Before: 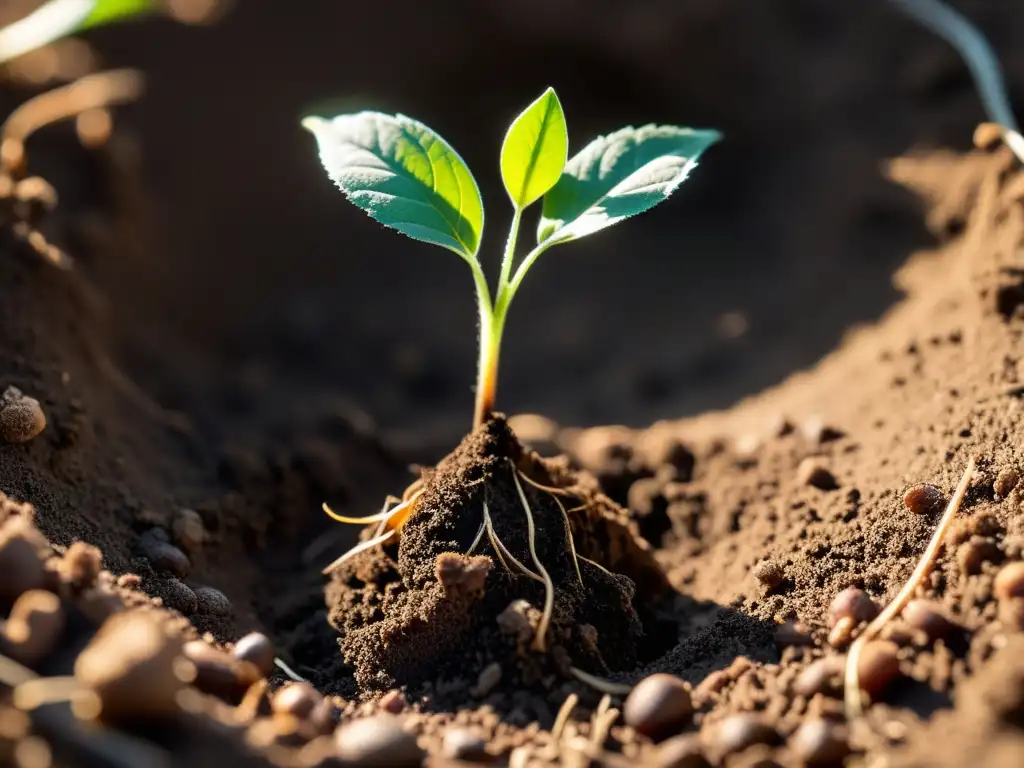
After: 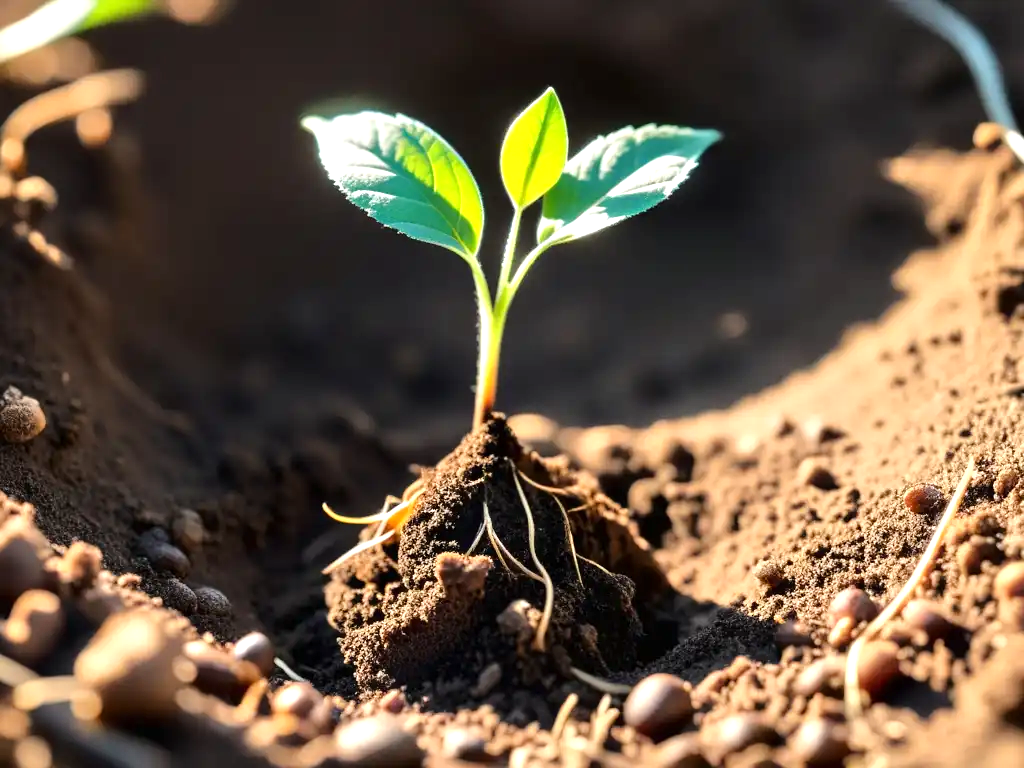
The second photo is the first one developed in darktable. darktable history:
tone equalizer: -8 EV 0.001 EV, -7 EV -0.012 EV, -6 EV 0.03 EV, -5 EV 0.046 EV, -4 EV 0.302 EV, -3 EV 0.623 EV, -2 EV 0.578 EV, -1 EV 0.173 EV, +0 EV 0.029 EV, mask exposure compensation -0.498 EV
exposure: exposure 0.505 EV, compensate highlight preservation false
